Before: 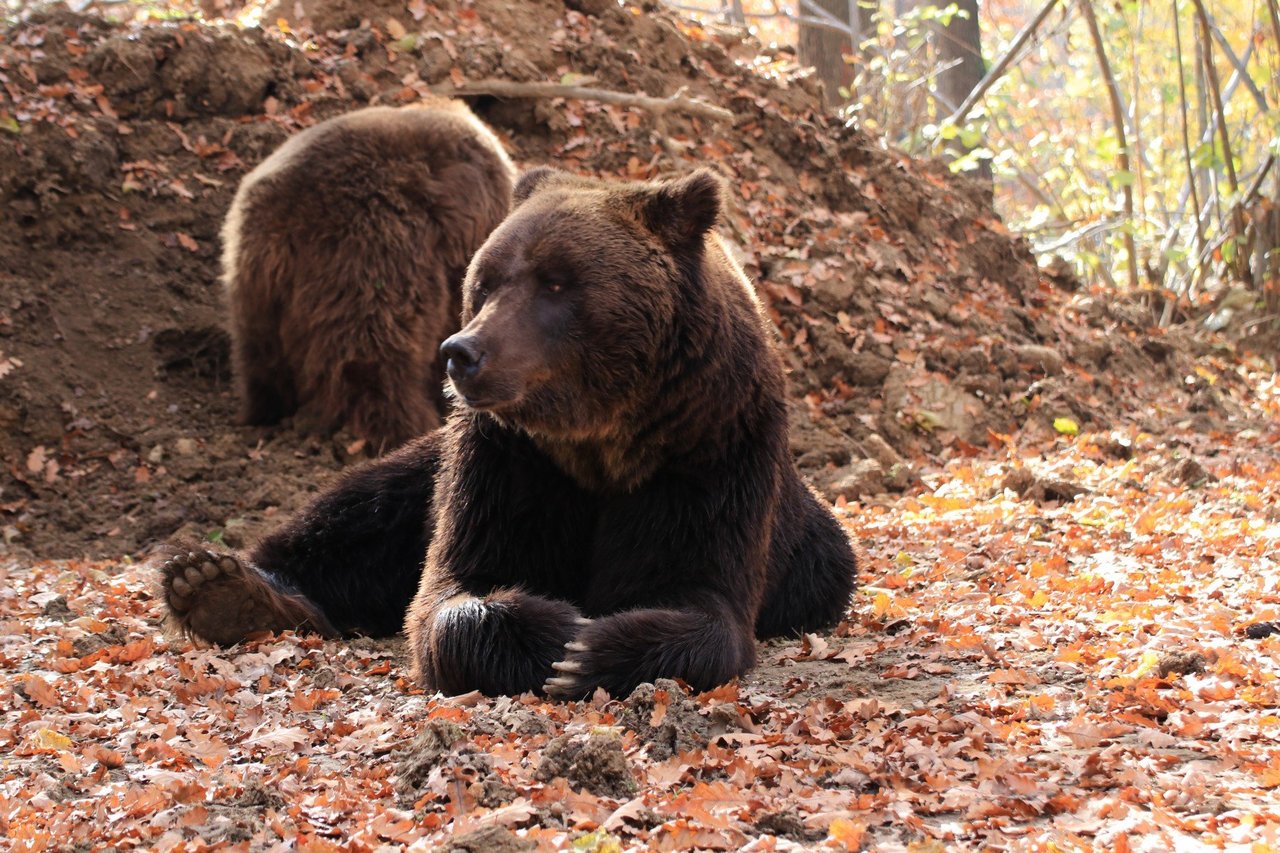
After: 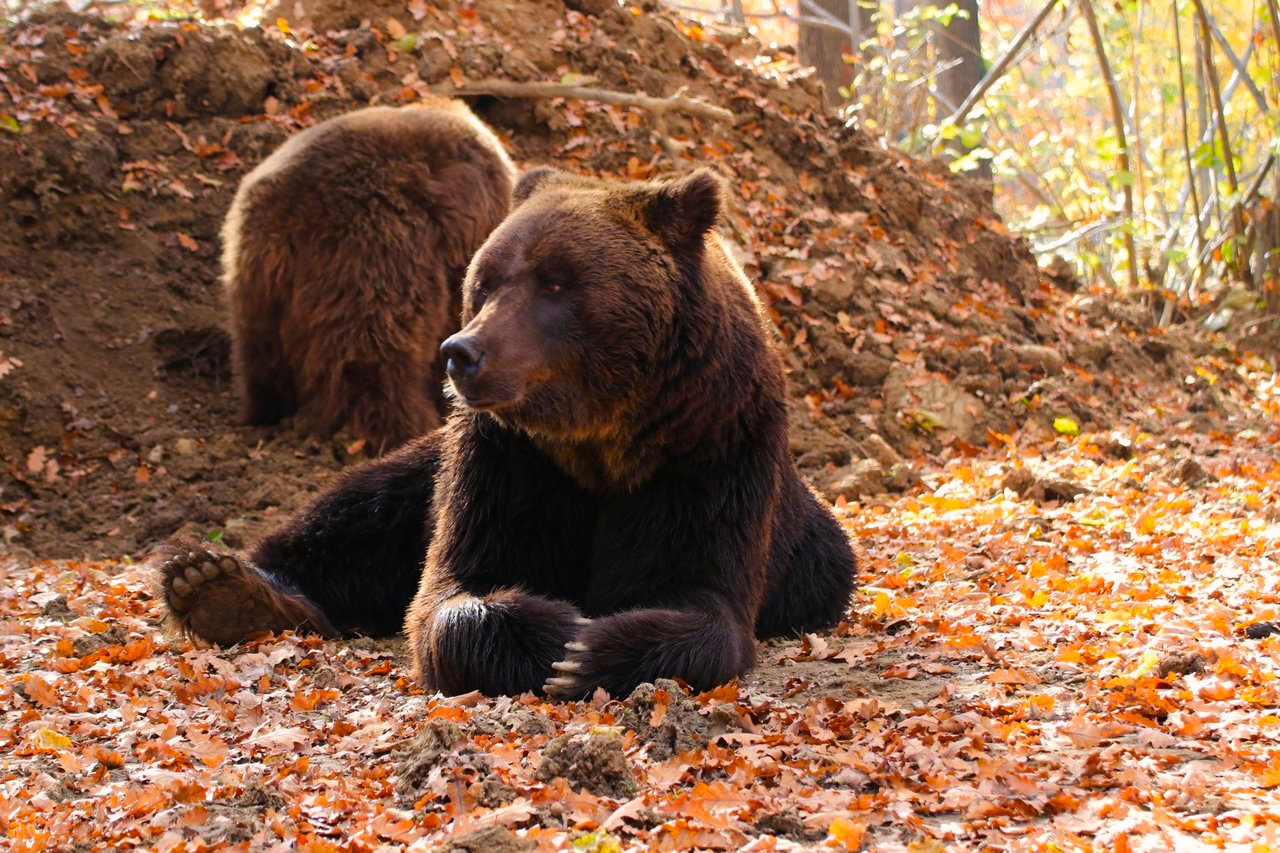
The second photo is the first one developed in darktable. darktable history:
color balance rgb: highlights gain › chroma 1.424%, highlights gain › hue 50.35°, shadows fall-off 298.093%, white fulcrum 1.99 EV, highlights fall-off 299.067%, perceptual saturation grading › global saturation 20%, perceptual saturation grading › highlights -49.342%, perceptual saturation grading › shadows 25.376%, mask middle-gray fulcrum 99.66%, global vibrance 9.883%, contrast gray fulcrum 38.321%
